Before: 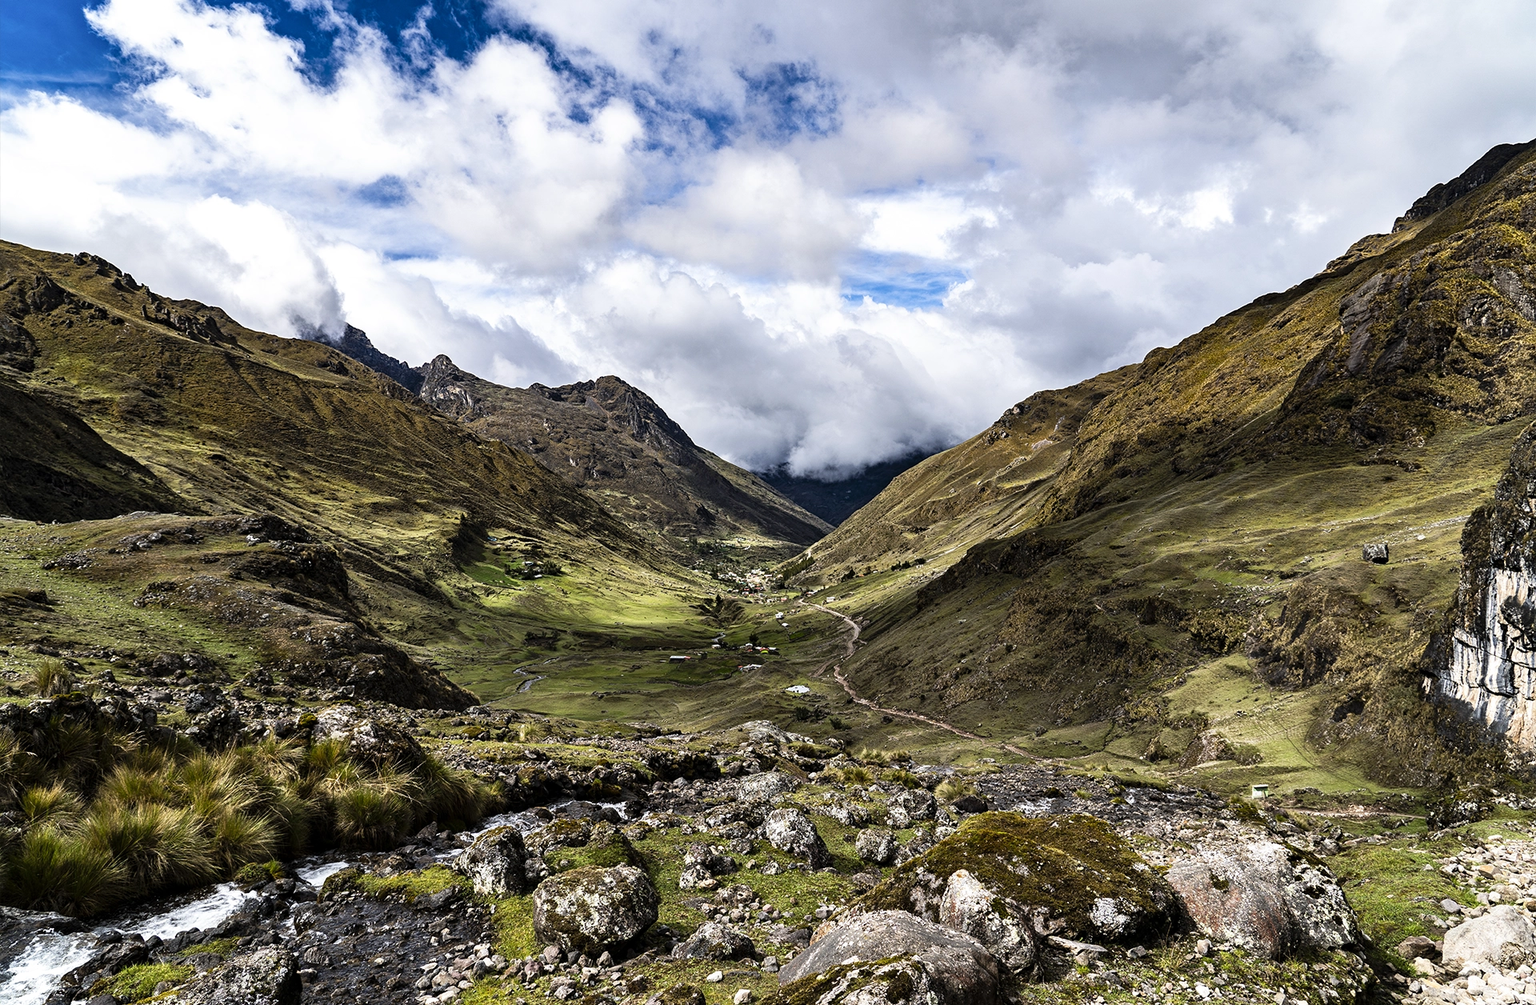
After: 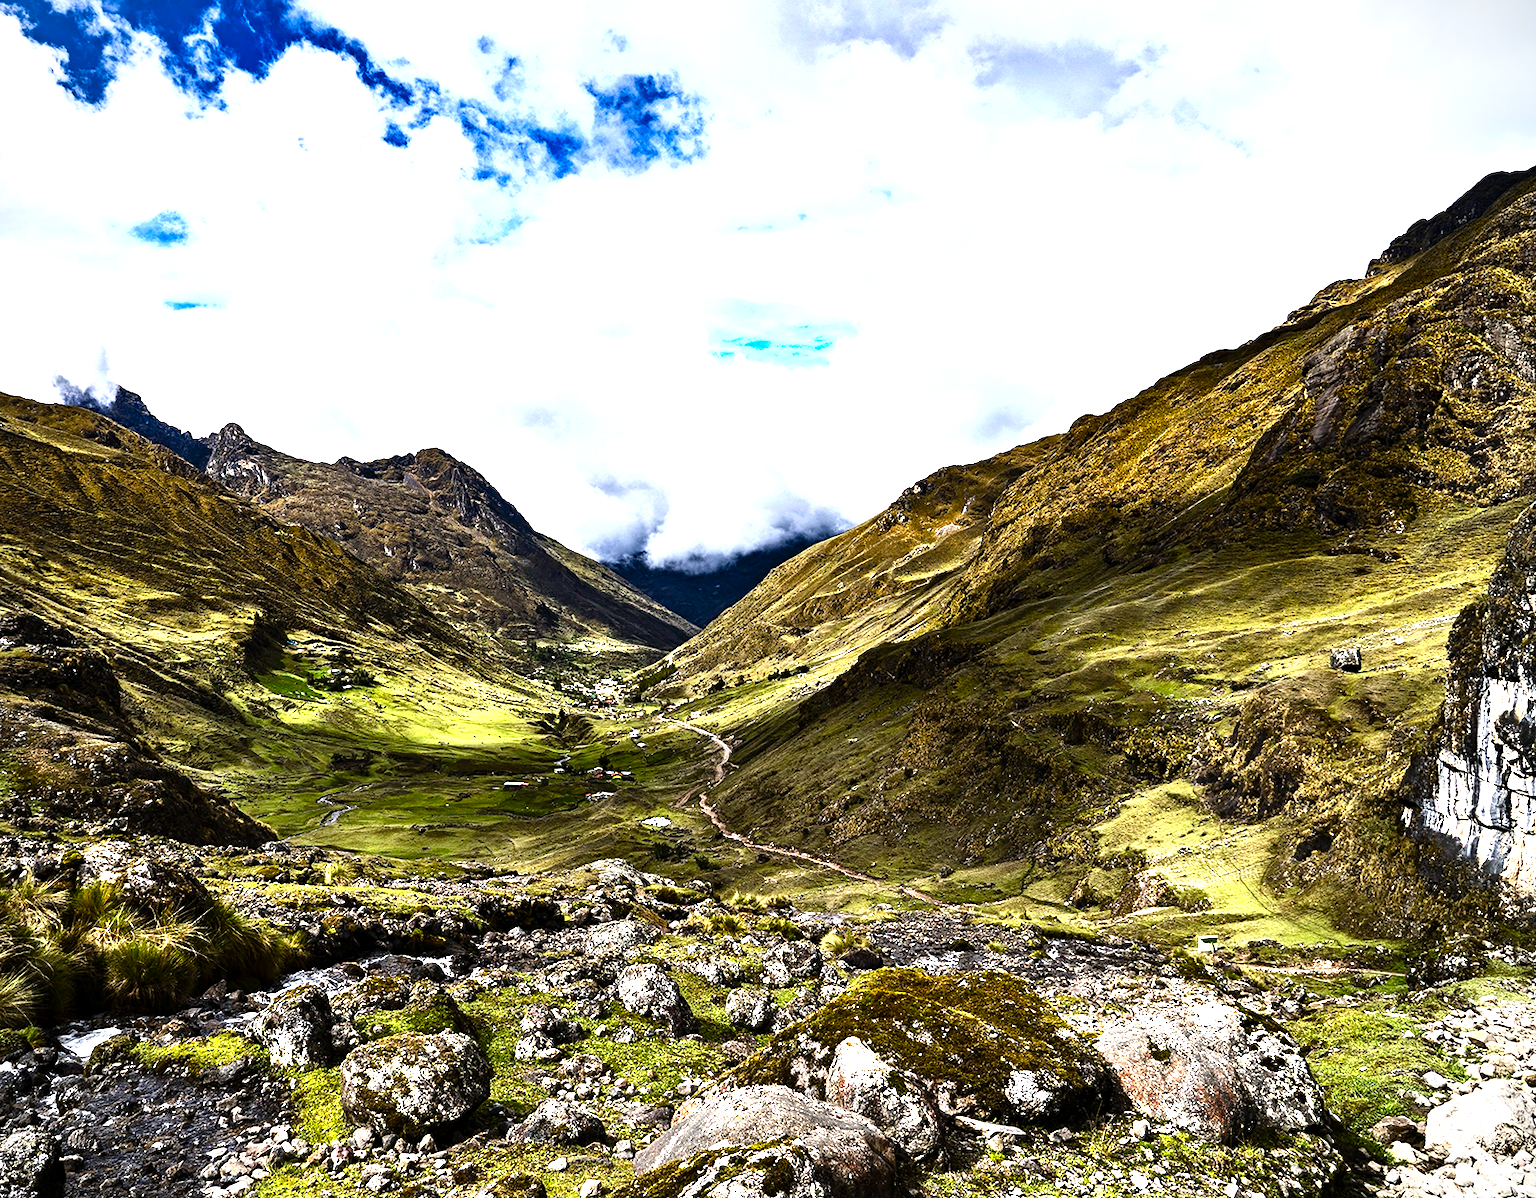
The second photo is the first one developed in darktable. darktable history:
vignetting: fall-off start 92.6%, brightness -0.52, saturation -0.51, center (-0.012, 0)
exposure: exposure 0.376 EV, compensate highlight preservation false
crop: left 16.145%
contrast brightness saturation: brightness -0.02, saturation 0.35
tone equalizer: -8 EV -0.75 EV, -7 EV -0.7 EV, -6 EV -0.6 EV, -5 EV -0.4 EV, -3 EV 0.4 EV, -2 EV 0.6 EV, -1 EV 0.7 EV, +0 EV 0.75 EV, edges refinement/feathering 500, mask exposure compensation -1.57 EV, preserve details no
shadows and highlights: shadows 20.91, highlights -35.45, soften with gaussian
color balance rgb: linear chroma grading › shadows 32%, linear chroma grading › global chroma -2%, linear chroma grading › mid-tones 4%, perceptual saturation grading › global saturation -2%, perceptual saturation grading › highlights -8%, perceptual saturation grading › mid-tones 8%, perceptual saturation grading › shadows 4%, perceptual brilliance grading › highlights 8%, perceptual brilliance grading › mid-tones 4%, perceptual brilliance grading › shadows 2%, global vibrance 16%, saturation formula JzAzBz (2021)
